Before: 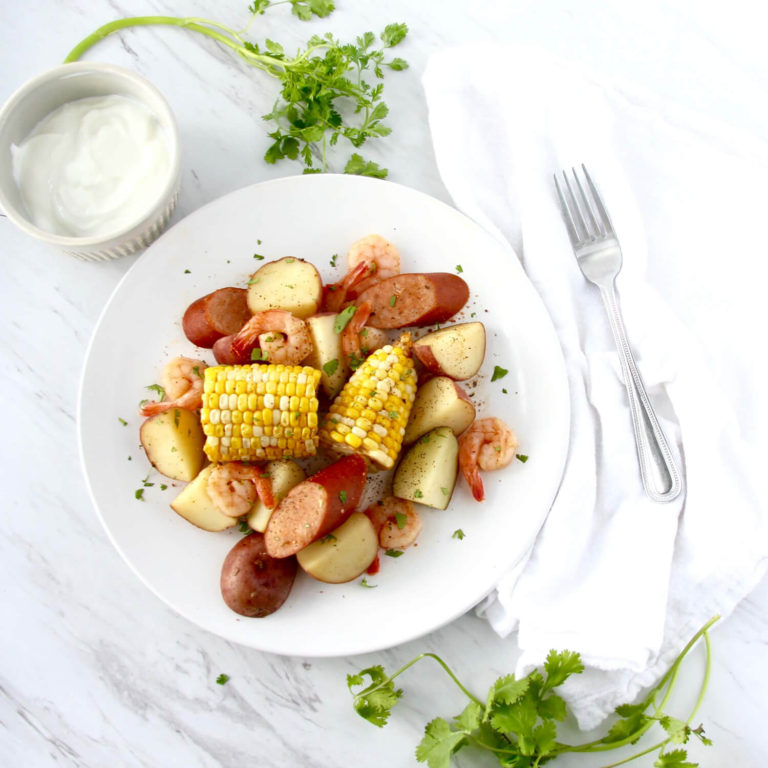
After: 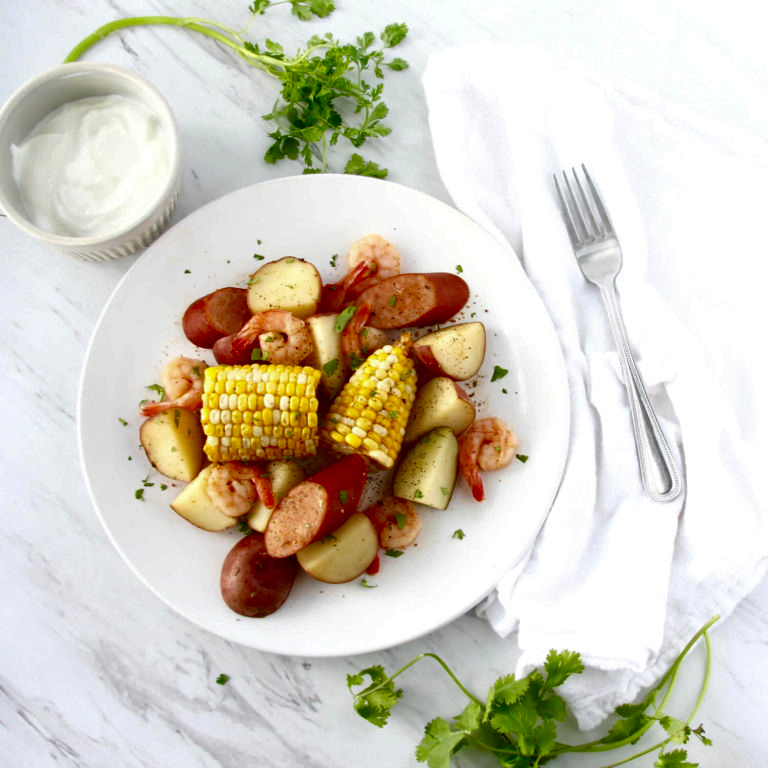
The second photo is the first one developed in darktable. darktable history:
contrast brightness saturation: brightness -0.203, saturation 0.084
